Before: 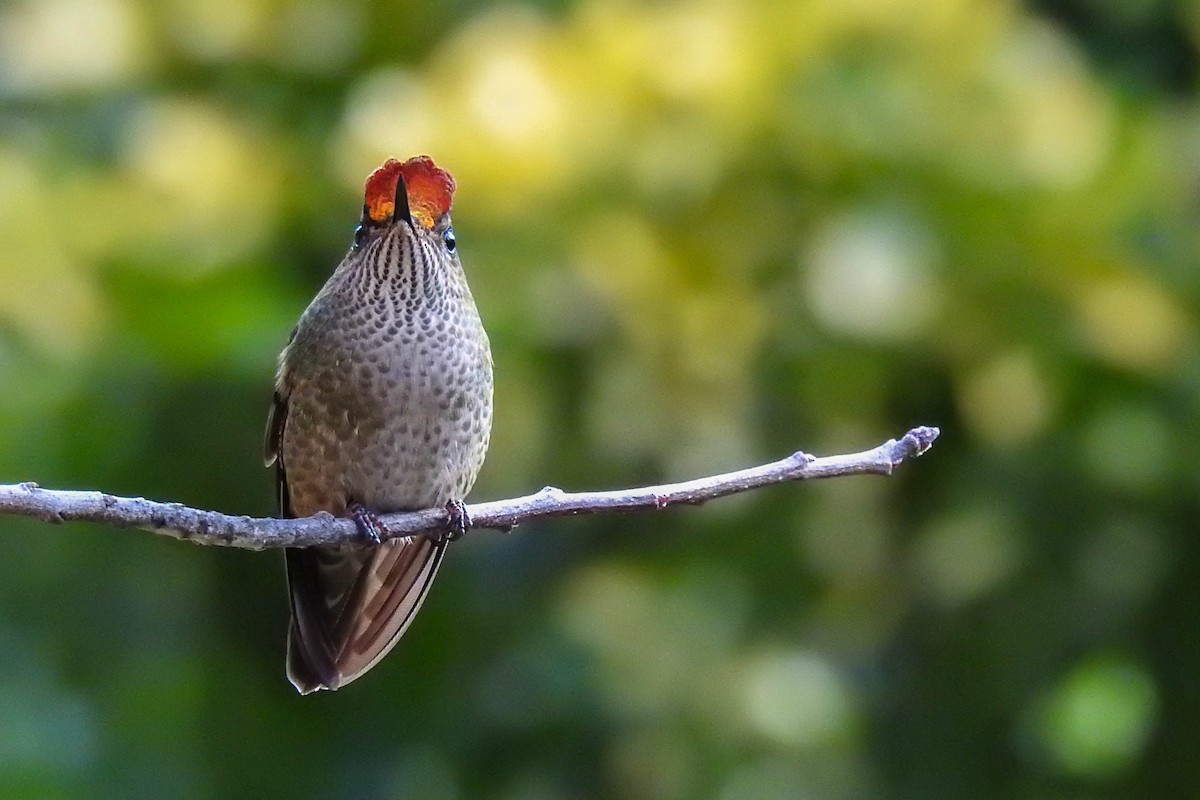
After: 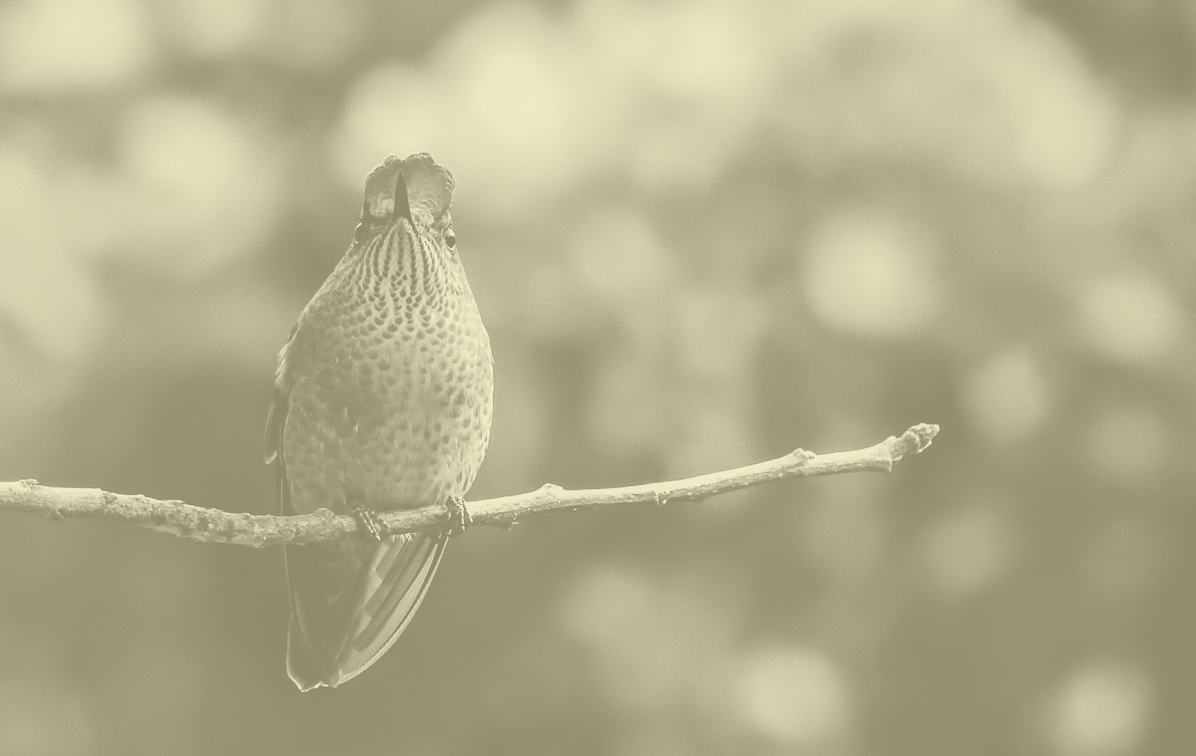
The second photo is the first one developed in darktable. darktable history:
colorize: hue 43.2°, saturation 40%, version 1
exposure: exposure -2.002 EV, compensate highlight preservation false
base curve: curves: ch0 [(0, 0) (0.028, 0.03) (0.121, 0.232) (0.46, 0.748) (0.859, 0.968) (1, 1)]
color balance: on, module defaults
color zones: curves: ch1 [(0, 0.34) (0.143, 0.164) (0.286, 0.152) (0.429, 0.176) (0.571, 0.173) (0.714, 0.188) (0.857, 0.199) (1, 0.34)]
white balance: red 1.123, blue 0.83
crop: top 0.448%, right 0.264%, bottom 5.045%
